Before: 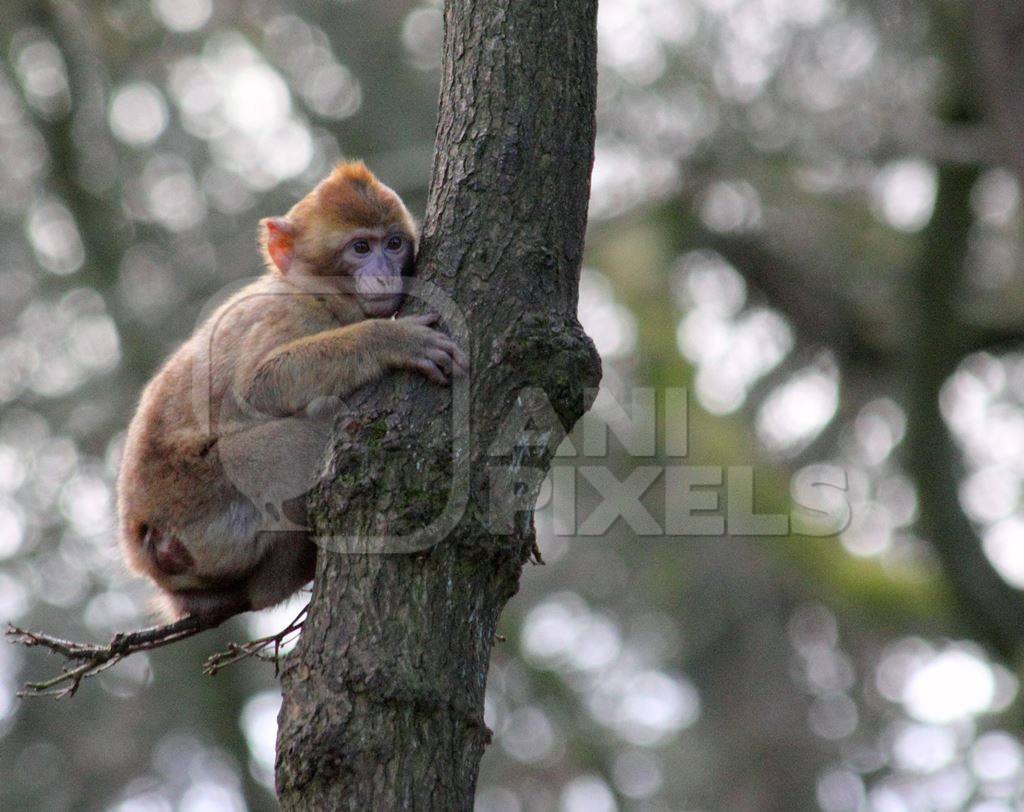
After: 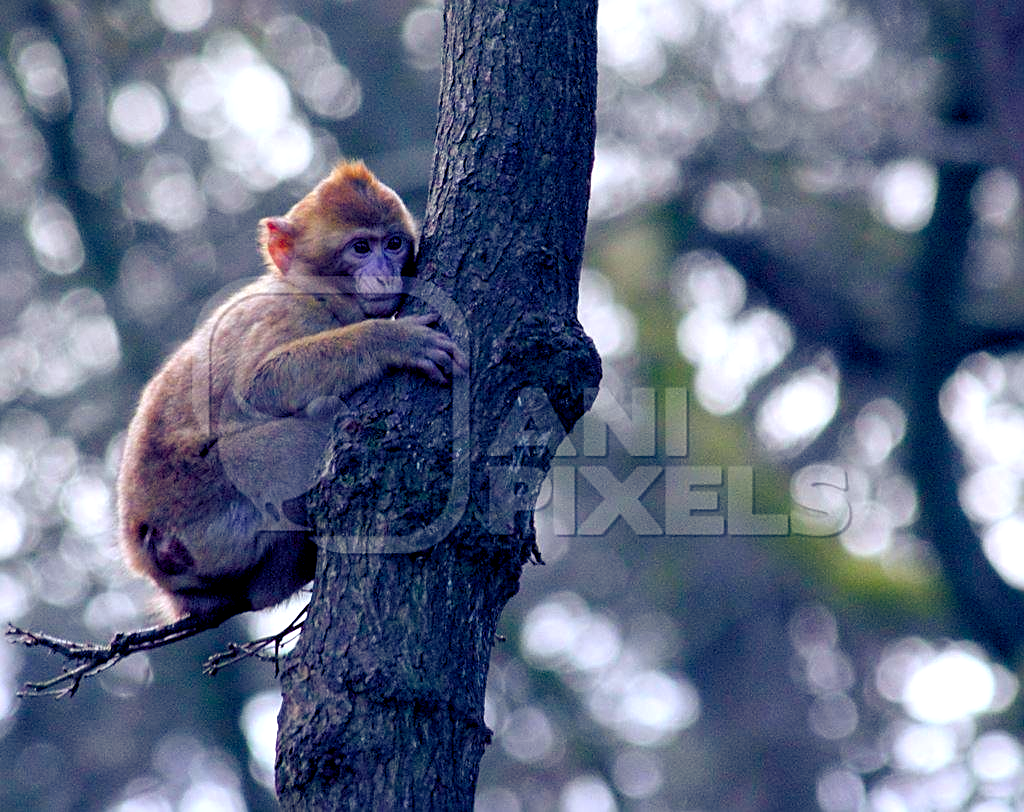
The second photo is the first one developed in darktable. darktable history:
color balance rgb: shadows lift › luminance -41.13%, shadows lift › chroma 14.13%, shadows lift › hue 260°, power › luminance -3.76%, power › chroma 0.56%, power › hue 40.37°, highlights gain › luminance 16.81%, highlights gain › chroma 2.94%, highlights gain › hue 260°, global offset › luminance -0.29%, global offset › chroma 0.31%, global offset › hue 260°, perceptual saturation grading › global saturation 20%, perceptual saturation grading › highlights -13.92%, perceptual saturation grading › shadows 50%
sharpen: on, module defaults
